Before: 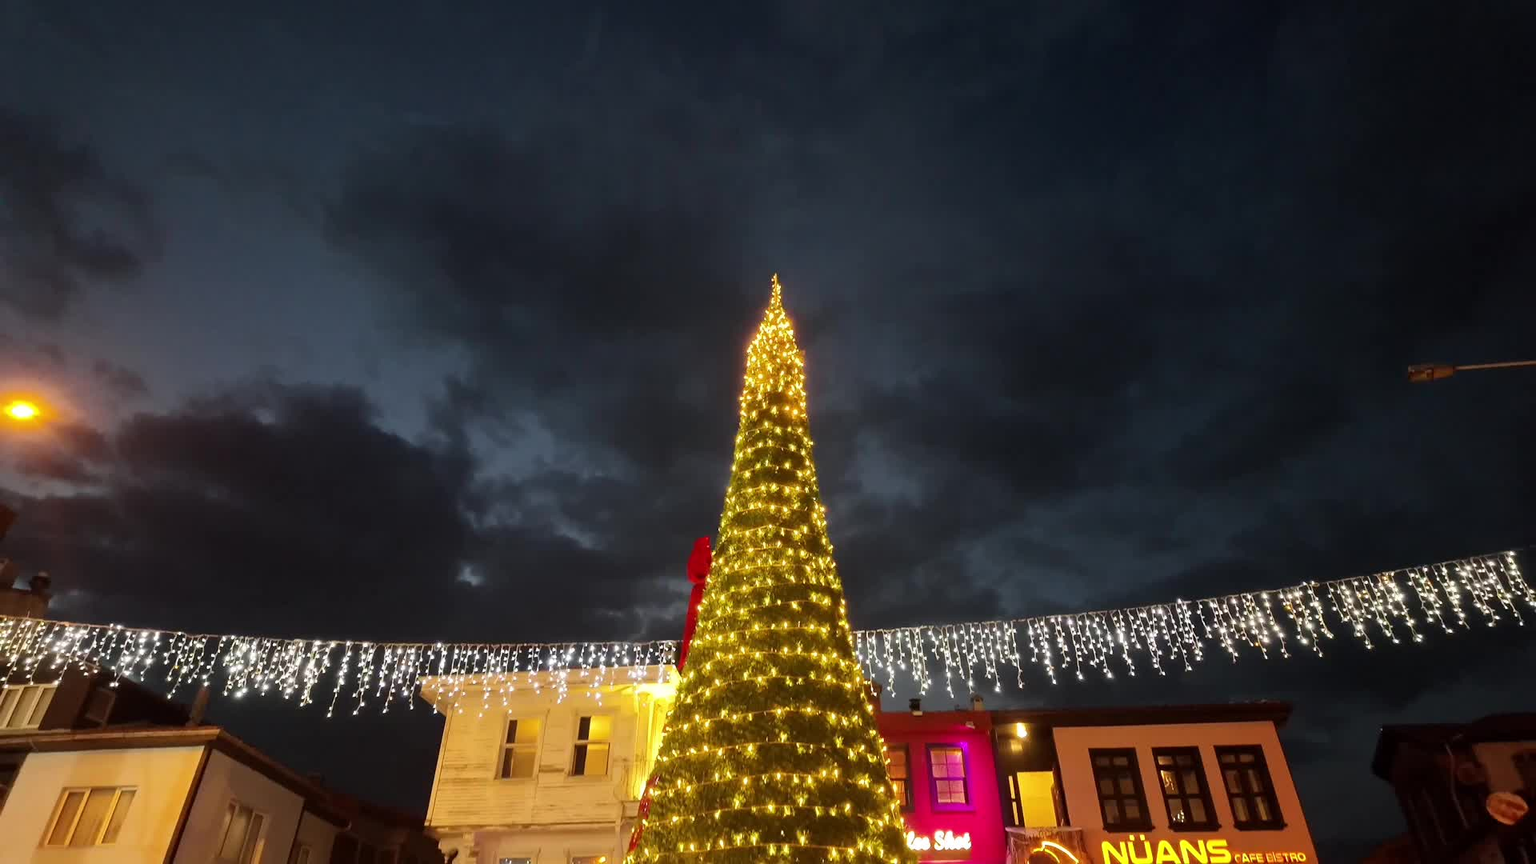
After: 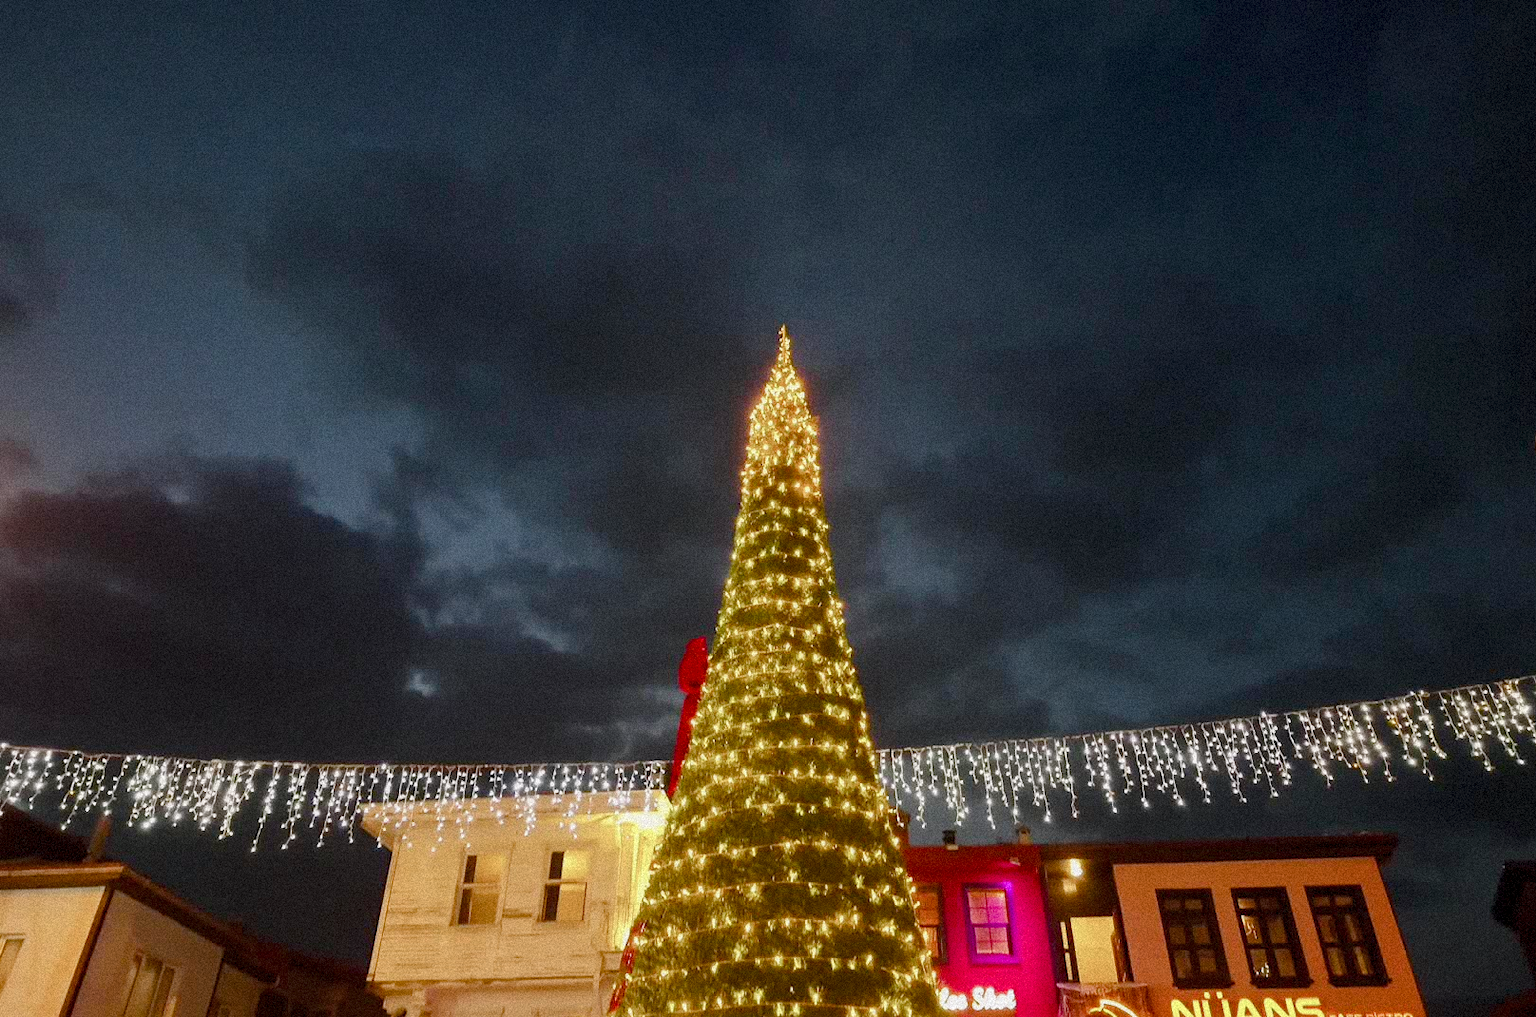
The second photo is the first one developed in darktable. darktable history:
color balance rgb: shadows lift › chroma 1%, shadows lift › hue 113°, highlights gain › chroma 0.2%, highlights gain › hue 333°, perceptual saturation grading › global saturation 20%, perceptual saturation grading › highlights -50%, perceptual saturation grading › shadows 25%, contrast -10%
crop: left 7.598%, right 7.873%
grain: strength 35%, mid-tones bias 0%
local contrast: highlights 100%, shadows 100%, detail 120%, midtone range 0.2
